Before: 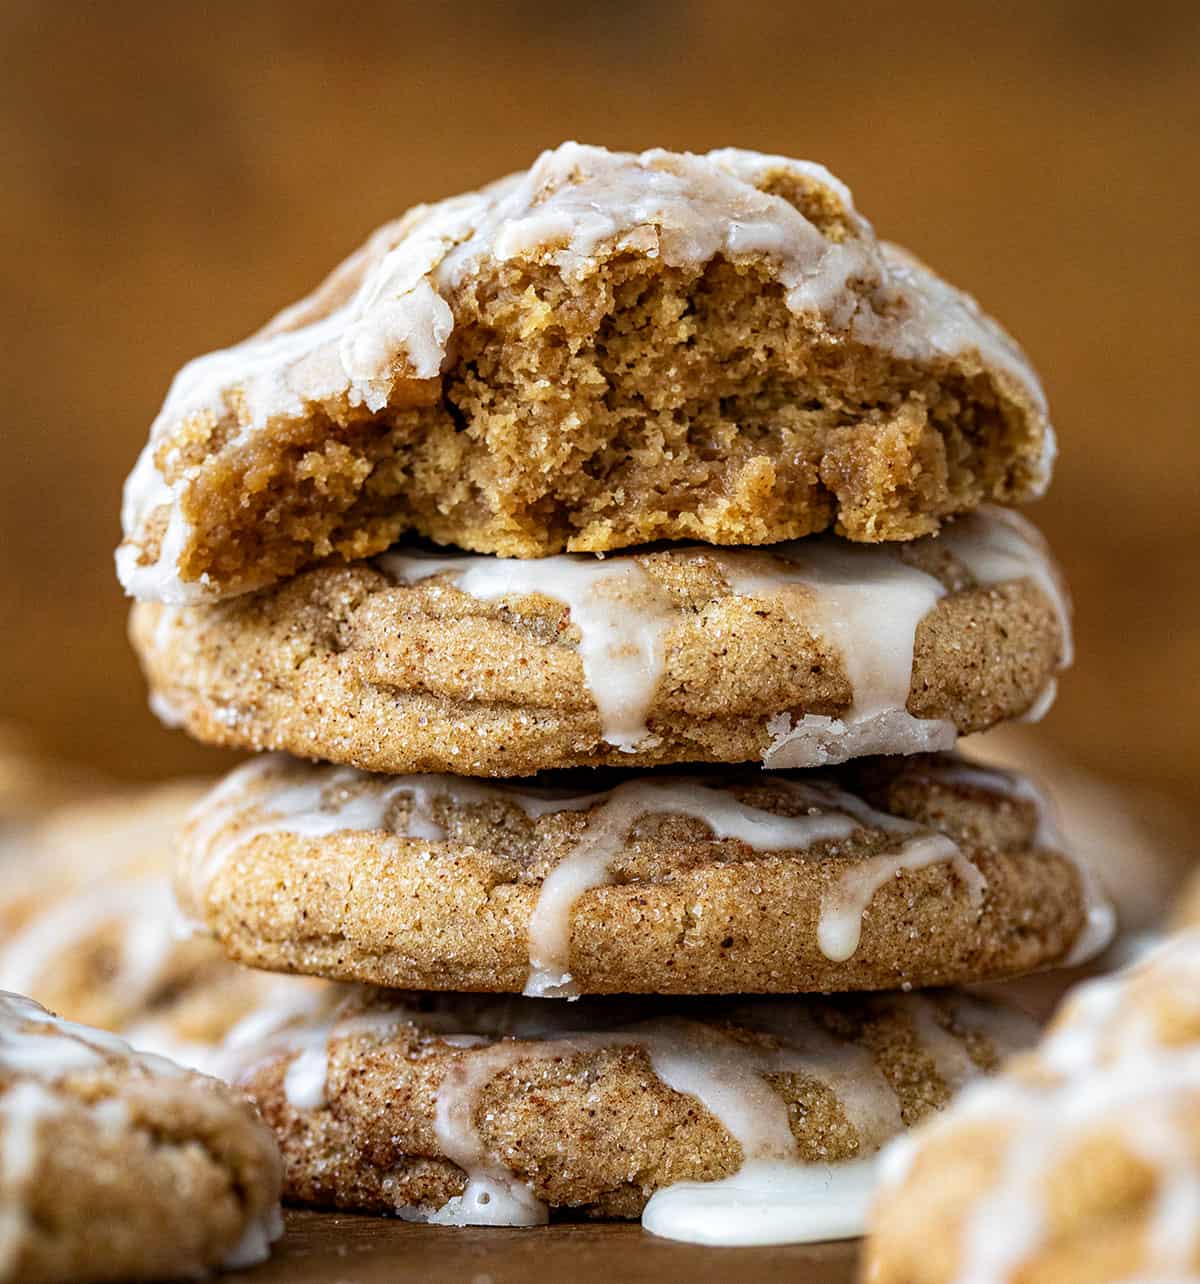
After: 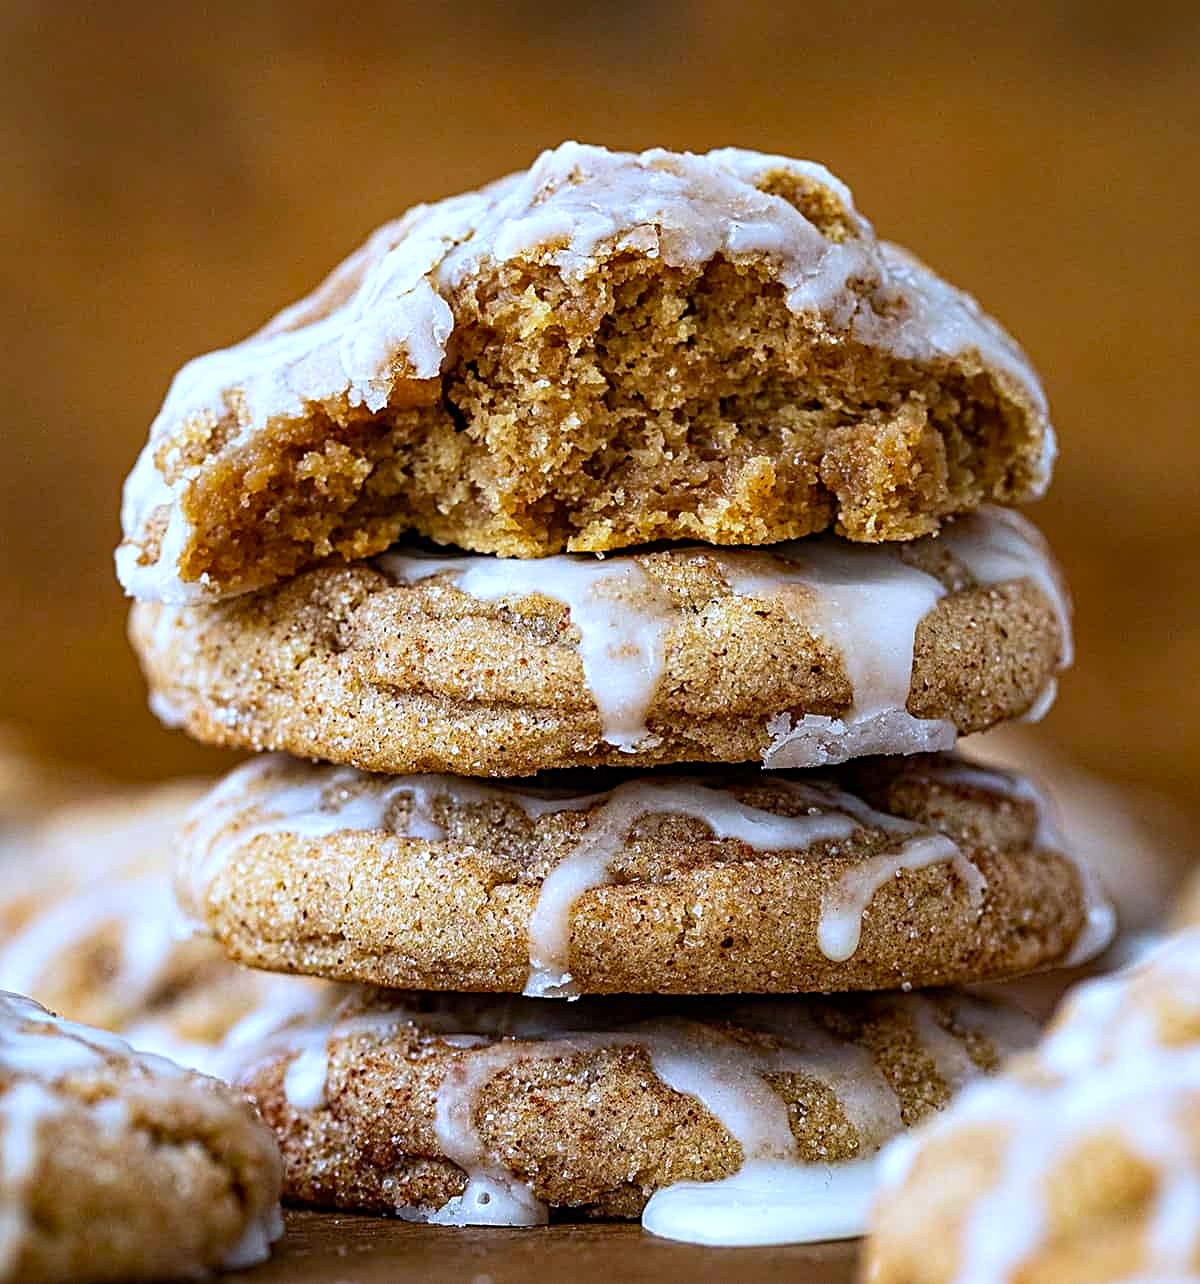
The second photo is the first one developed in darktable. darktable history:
sharpen: radius 2.531, amount 0.628
white balance: red 0.948, green 1.02, blue 1.176
